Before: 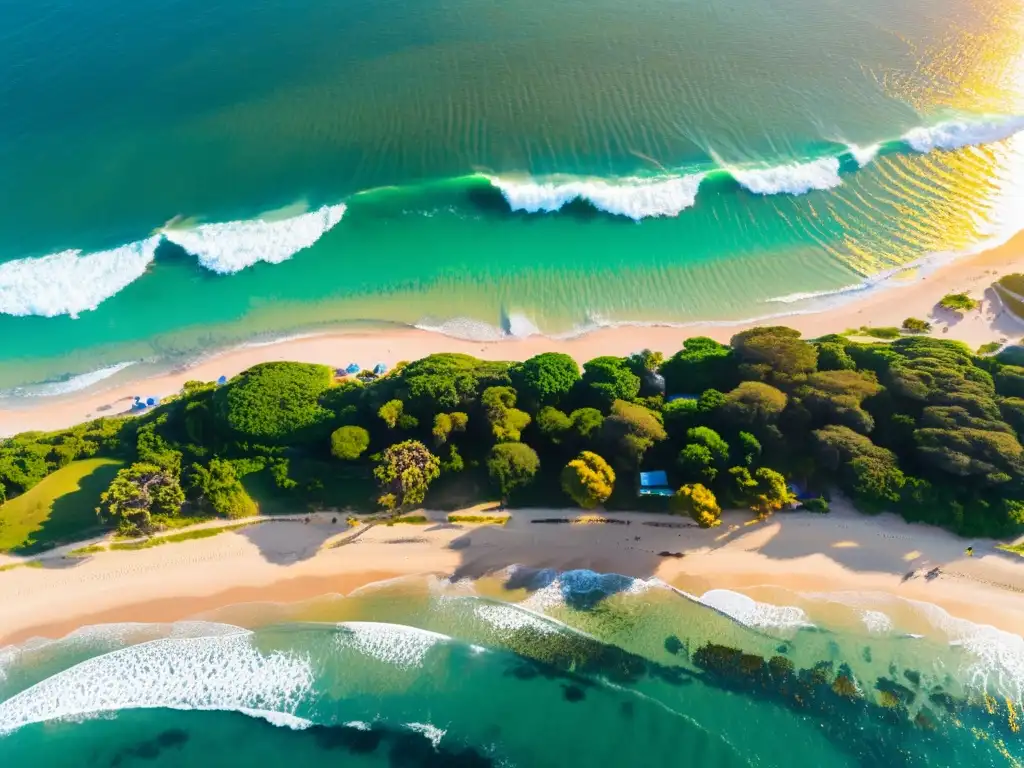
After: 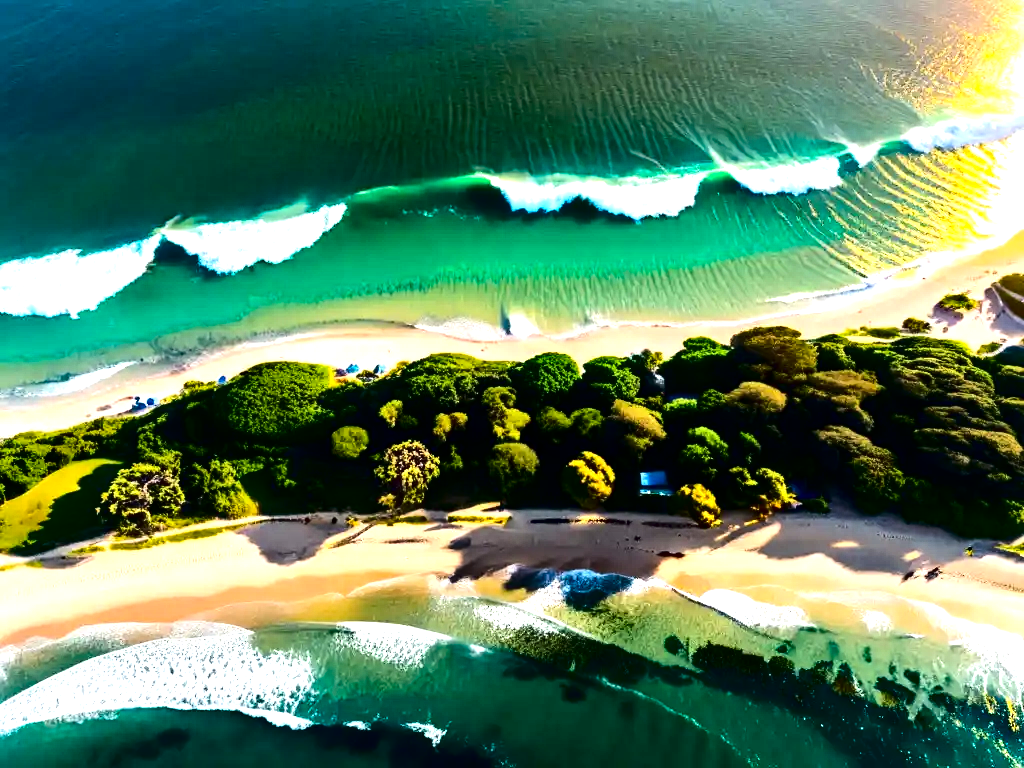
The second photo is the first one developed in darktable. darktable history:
haze removal: strength 0.29, distance 0.25, compatibility mode true, adaptive false
contrast equalizer: y [[0.546, 0.552, 0.554, 0.554, 0.552, 0.546], [0.5 ×6], [0.5 ×6], [0 ×6], [0 ×6]]
contrast brightness saturation: contrast 0.19, brightness -0.24, saturation 0.11
tone equalizer: -8 EV -0.75 EV, -7 EV -0.7 EV, -6 EV -0.6 EV, -5 EV -0.4 EV, -3 EV 0.4 EV, -2 EV 0.6 EV, -1 EV 0.7 EV, +0 EV 0.75 EV, edges refinement/feathering 500, mask exposure compensation -1.57 EV, preserve details no
